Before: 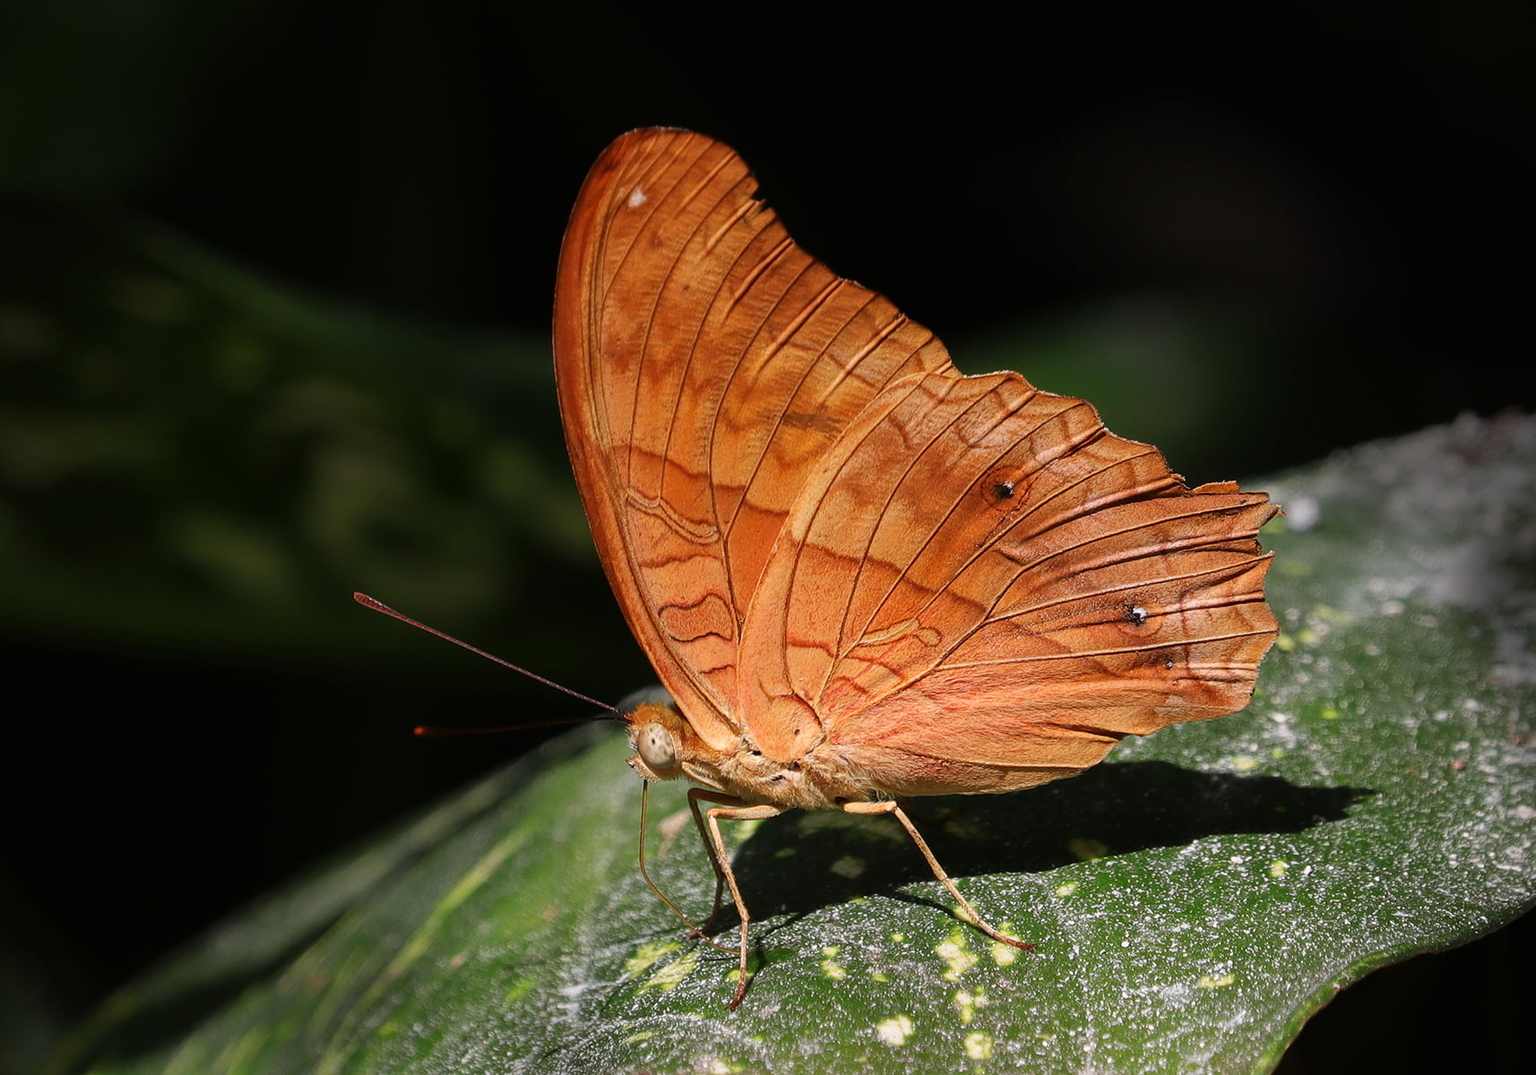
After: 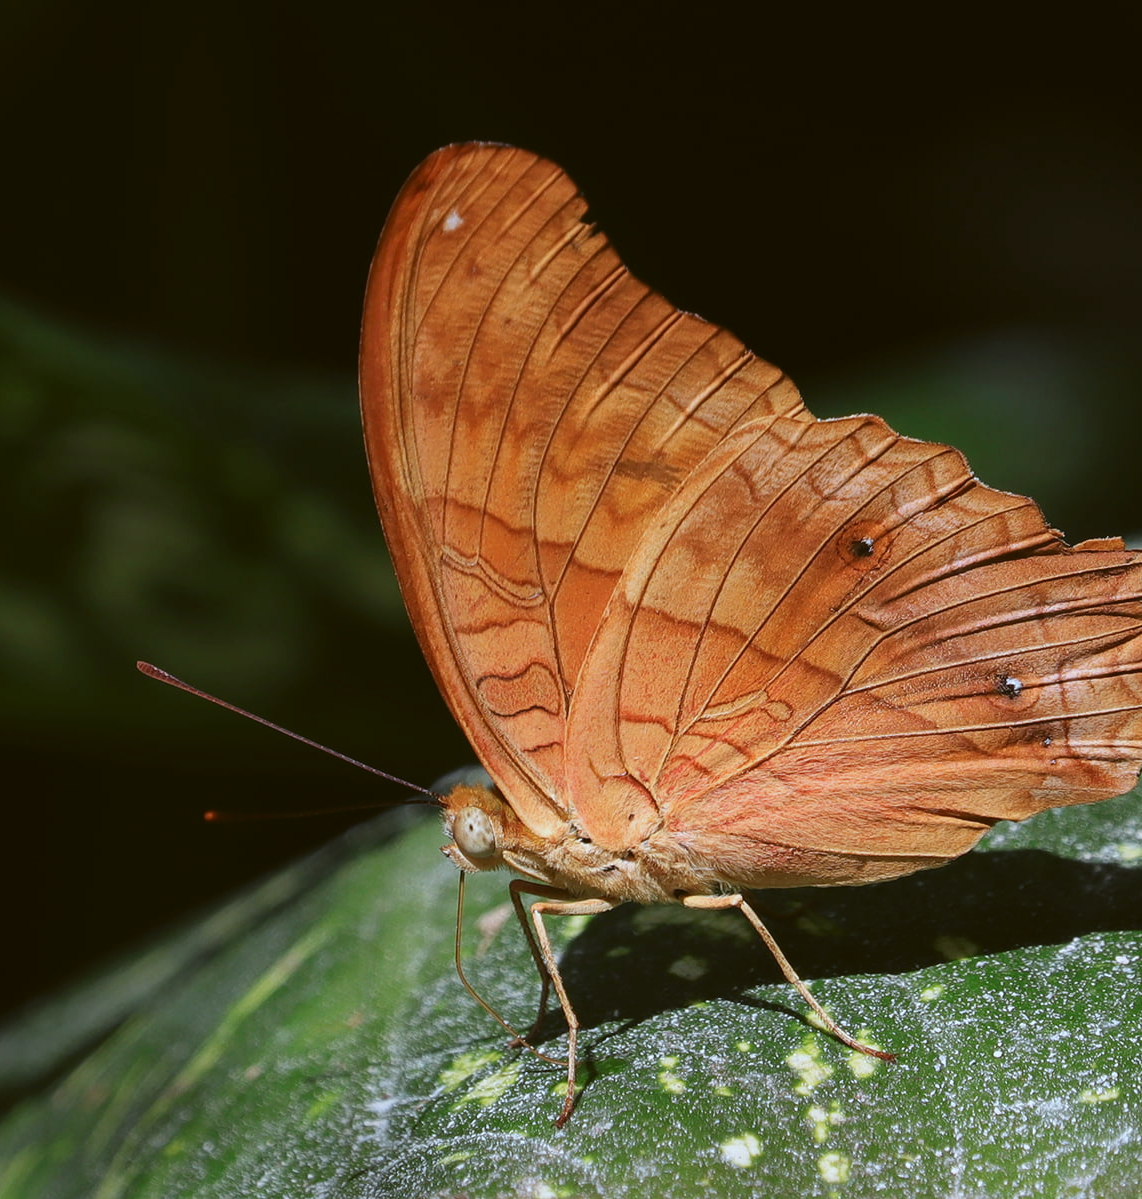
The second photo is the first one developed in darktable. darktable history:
crop and rotate: left 15.055%, right 18.278%
color calibration: x 0.37, y 0.382, temperature 4313.32 K
color balance: lift [1.004, 1.002, 1.002, 0.998], gamma [1, 1.007, 1.002, 0.993], gain [1, 0.977, 1.013, 1.023], contrast -3.64%
